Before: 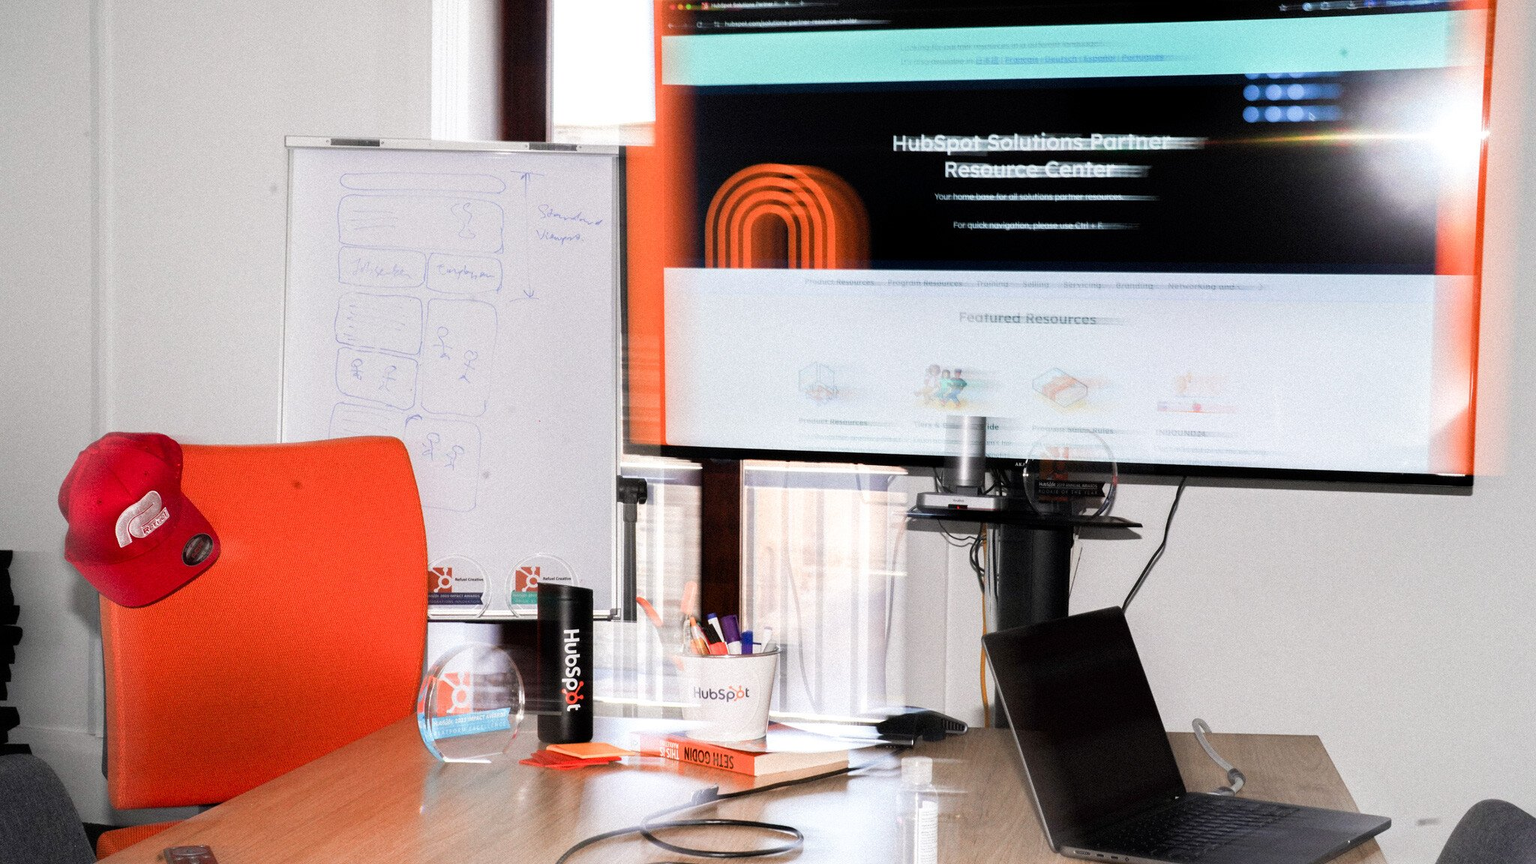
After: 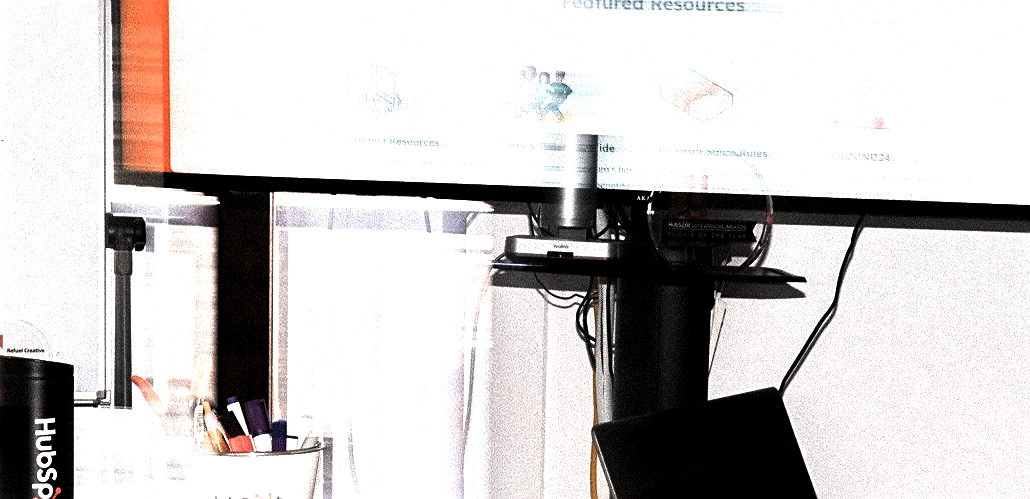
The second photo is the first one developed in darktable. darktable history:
levels: mode automatic, black 8.58%, gray 59.42%, levels [0, 0.445, 1]
sharpen: on, module defaults
crop: left 35.03%, top 36.625%, right 14.663%, bottom 20.057%
exposure: black level correction 0, exposure 0.7 EV, compensate exposure bias true, compensate highlight preservation false
